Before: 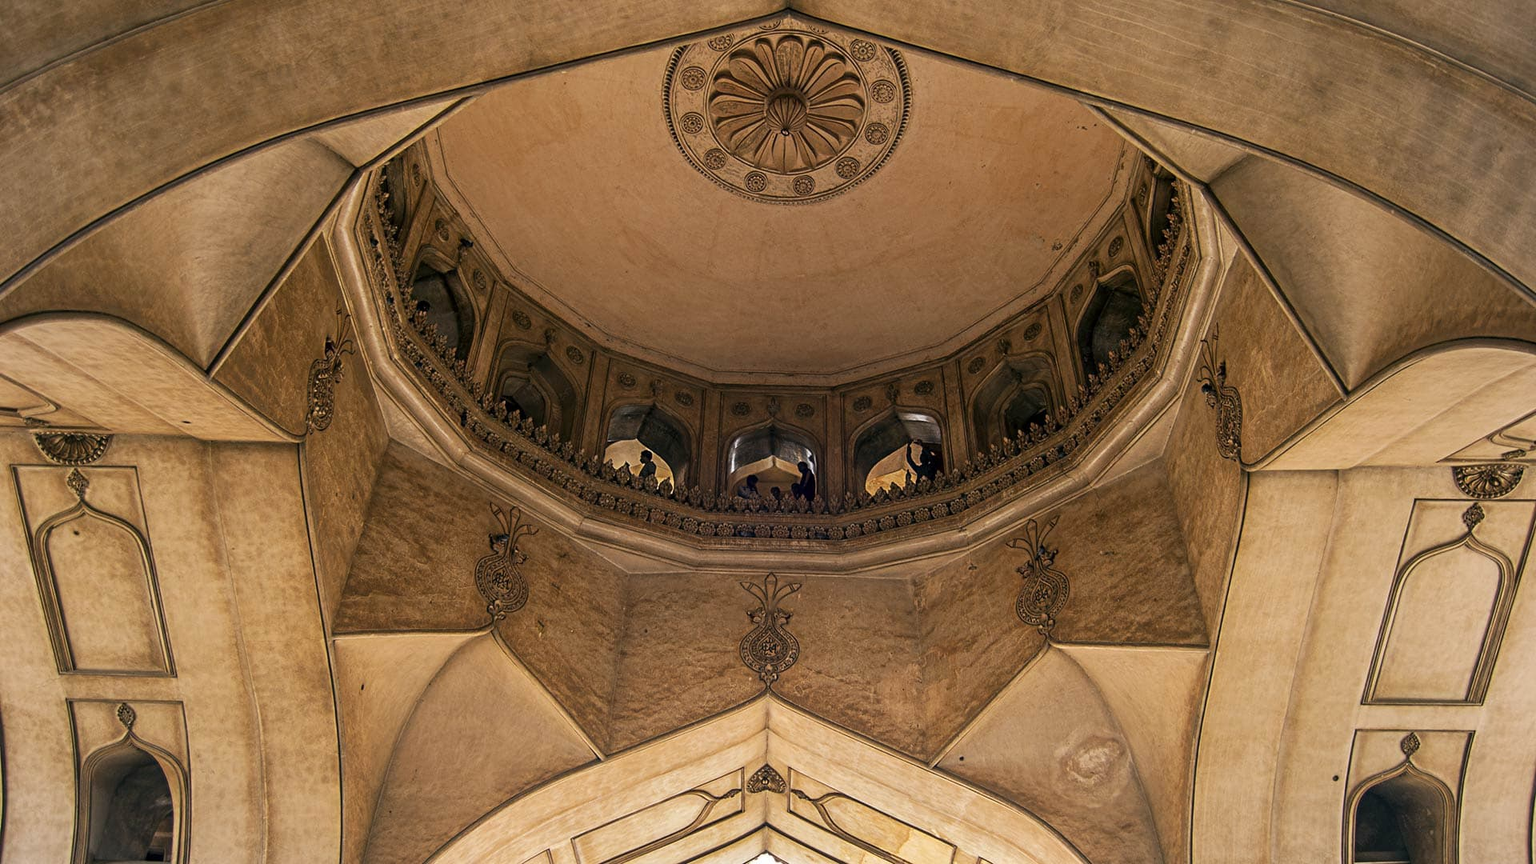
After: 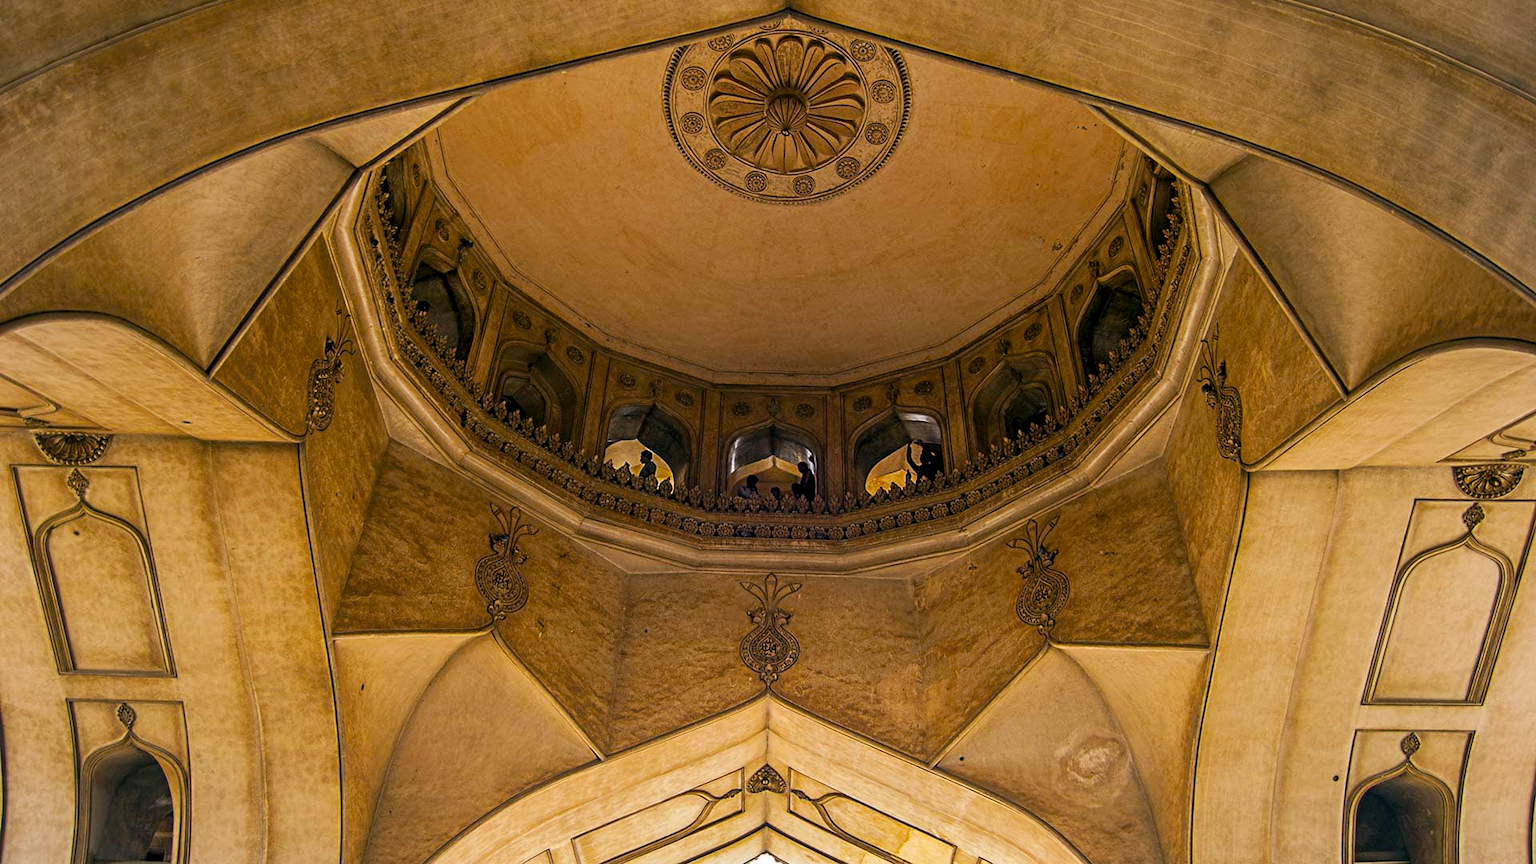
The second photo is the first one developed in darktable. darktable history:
color balance rgb: power › hue 60.05°, global offset › luminance -0.245%, perceptual saturation grading › global saturation 25.47%, global vibrance 20%
